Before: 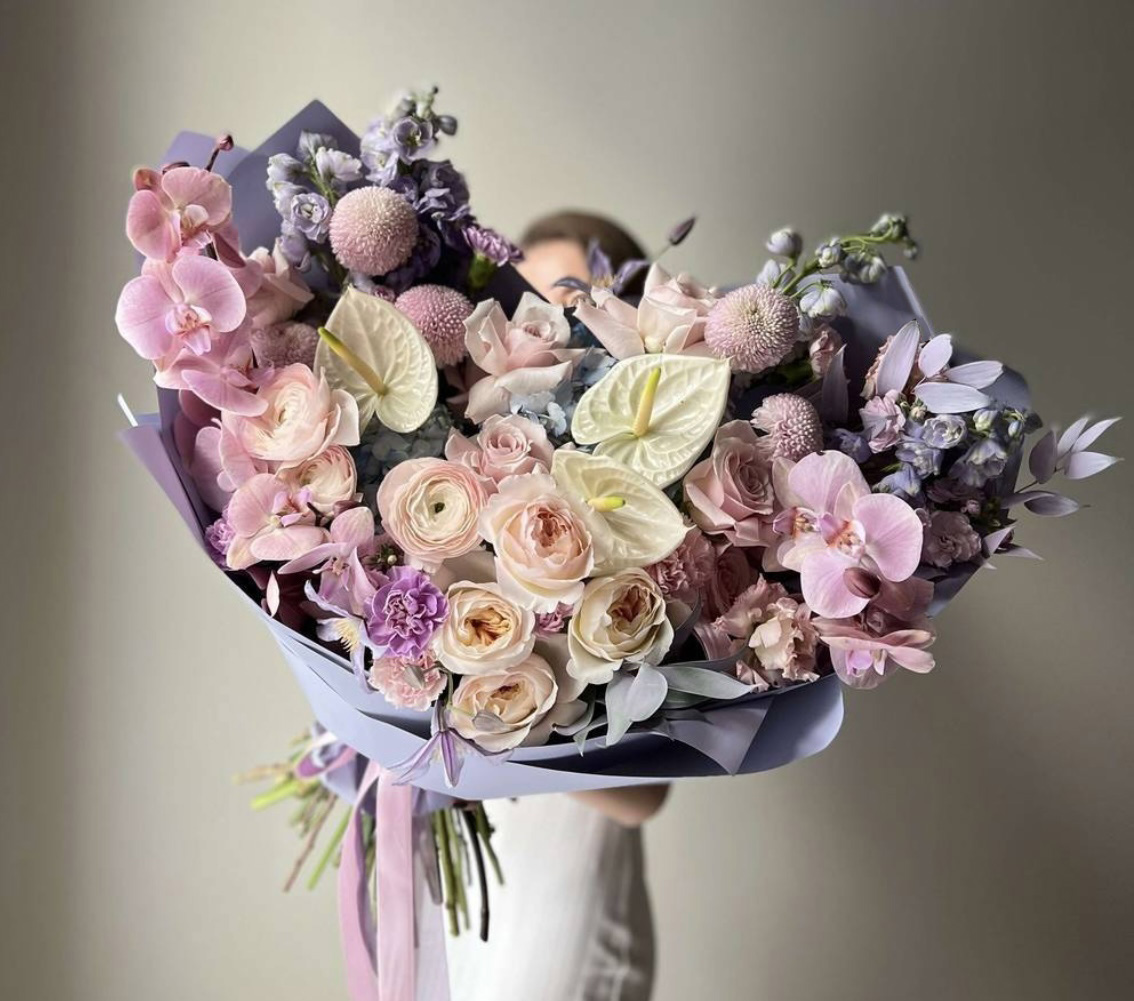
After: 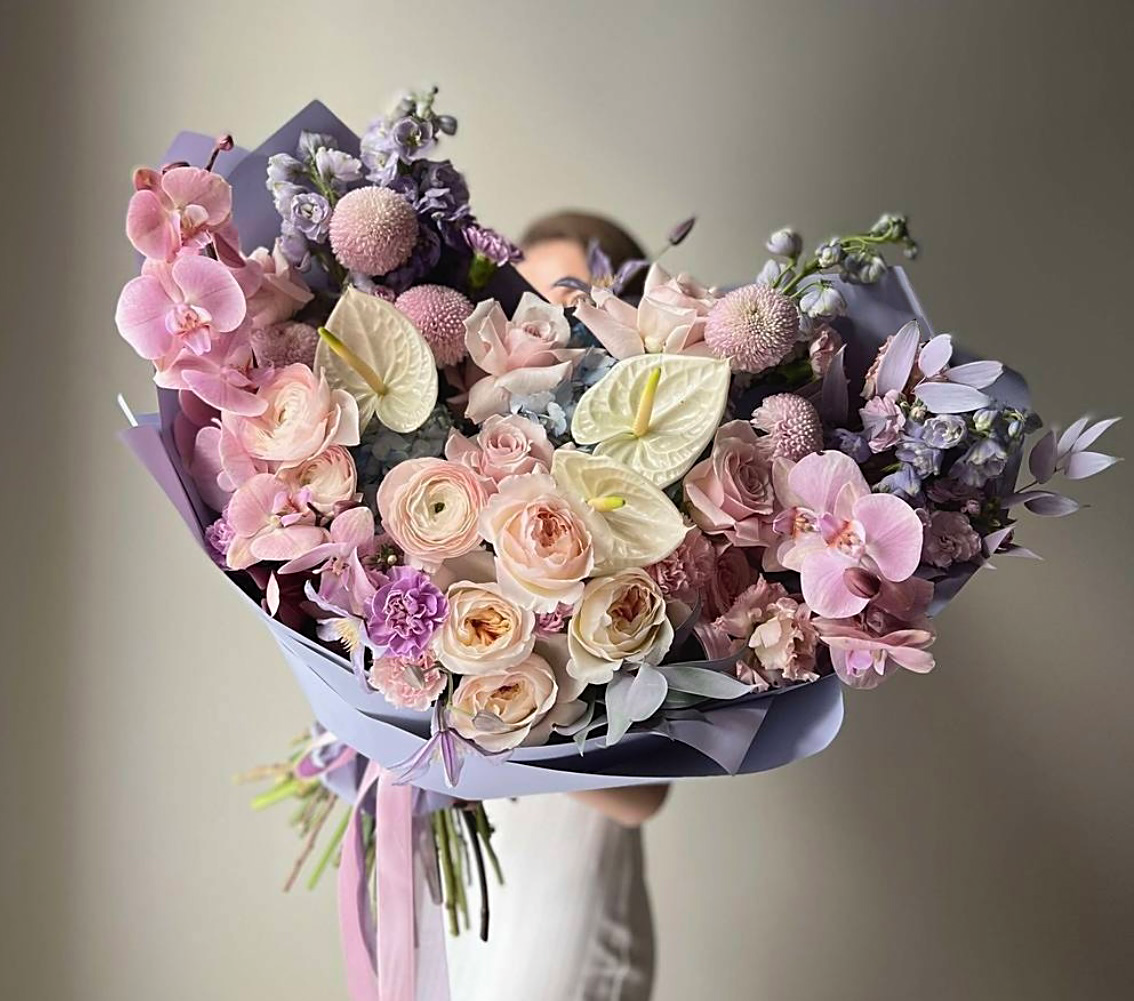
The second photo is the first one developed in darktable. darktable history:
sharpen: on, module defaults
contrast equalizer: octaves 7, y [[0.6 ×6], [0.55 ×6], [0 ×6], [0 ×6], [0 ×6]], mix -0.2
